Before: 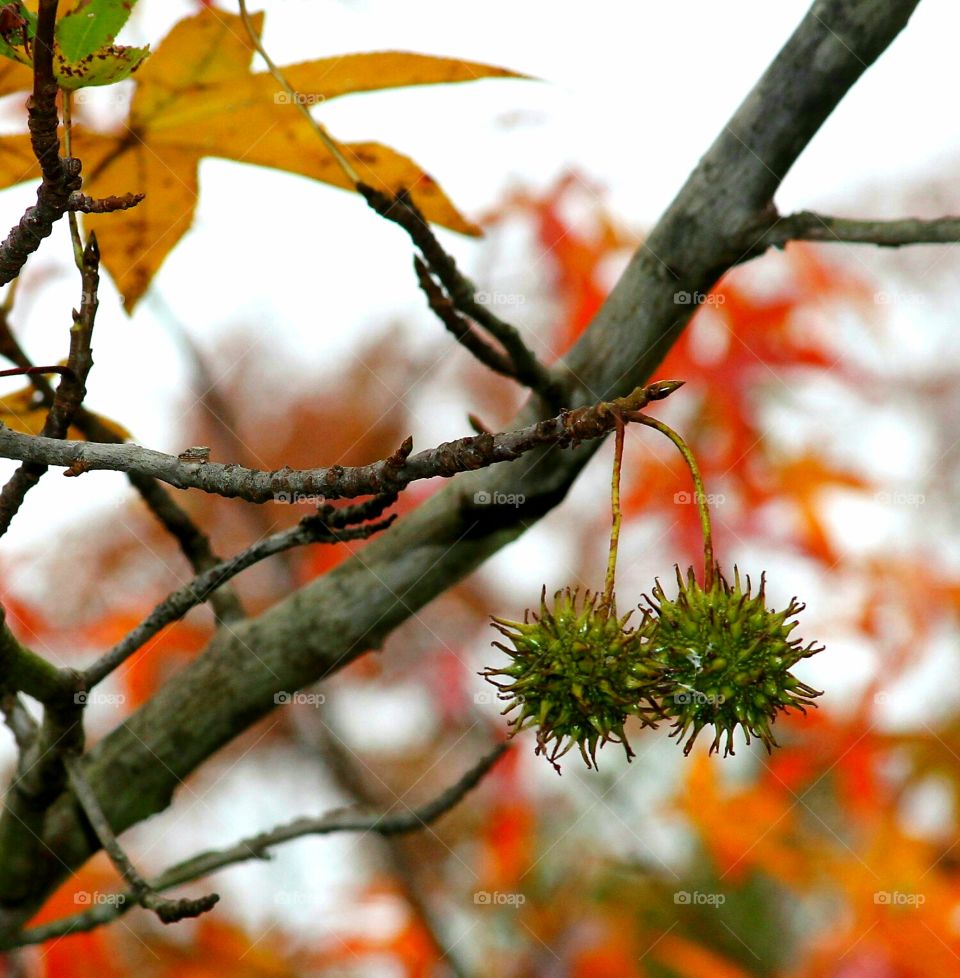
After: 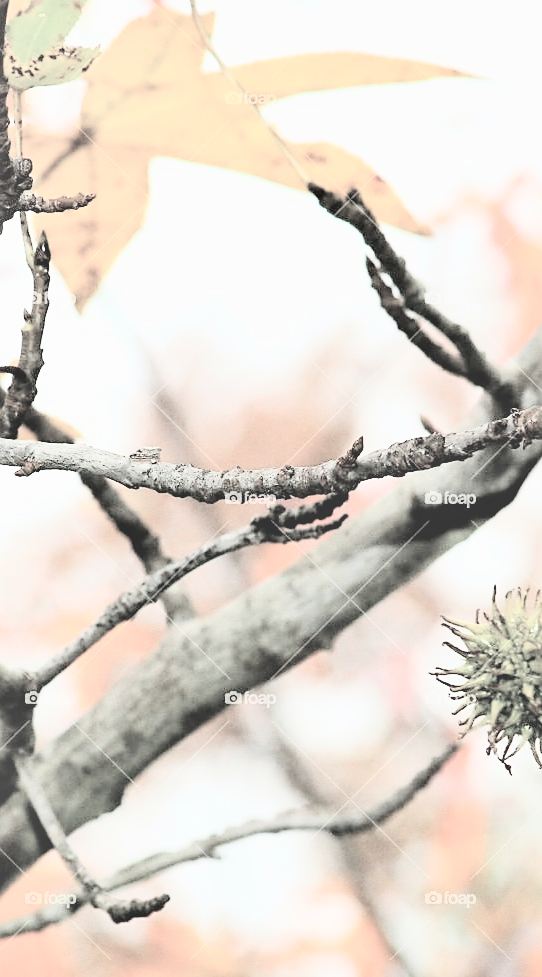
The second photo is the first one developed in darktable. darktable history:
exposure: exposure 0.2 EV, compensate highlight preservation false
shadows and highlights: soften with gaussian
contrast brightness saturation: contrast -0.306, brightness 0.733, saturation -0.776
sharpen: radius 1.898, amount 0.408, threshold 1.161
crop: left 5.169%, right 38.293%
tone curve: curves: ch0 [(0, 0) (0.003, 0.002) (0.011, 0.005) (0.025, 0.011) (0.044, 0.017) (0.069, 0.021) (0.1, 0.027) (0.136, 0.035) (0.177, 0.05) (0.224, 0.076) (0.277, 0.126) (0.335, 0.212) (0.399, 0.333) (0.468, 0.473) (0.543, 0.627) (0.623, 0.784) (0.709, 0.9) (0.801, 0.963) (0.898, 0.988) (1, 1)], color space Lab, independent channels, preserve colors none
